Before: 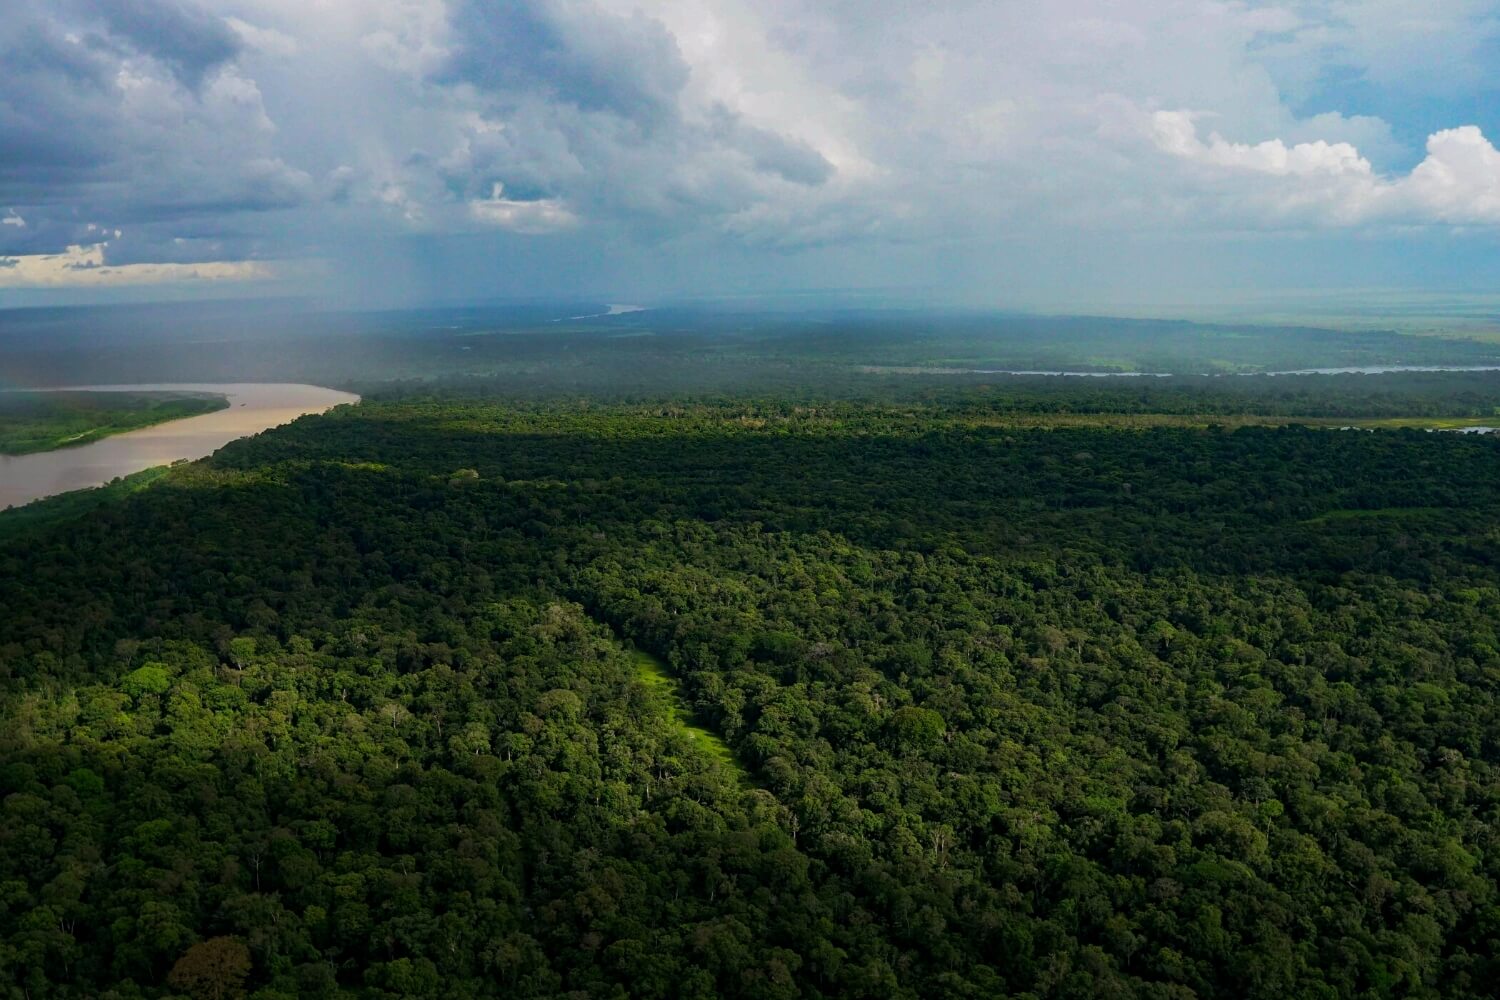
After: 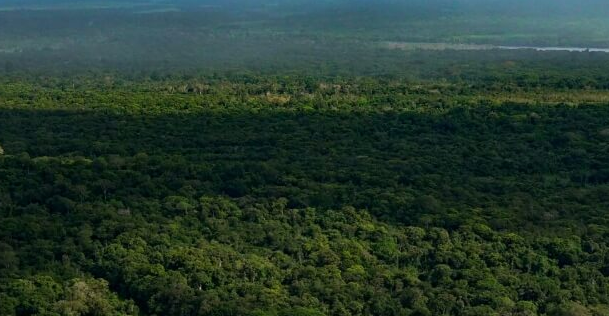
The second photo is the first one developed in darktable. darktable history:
crop: left 31.691%, top 32.487%, right 27.683%, bottom 35.904%
